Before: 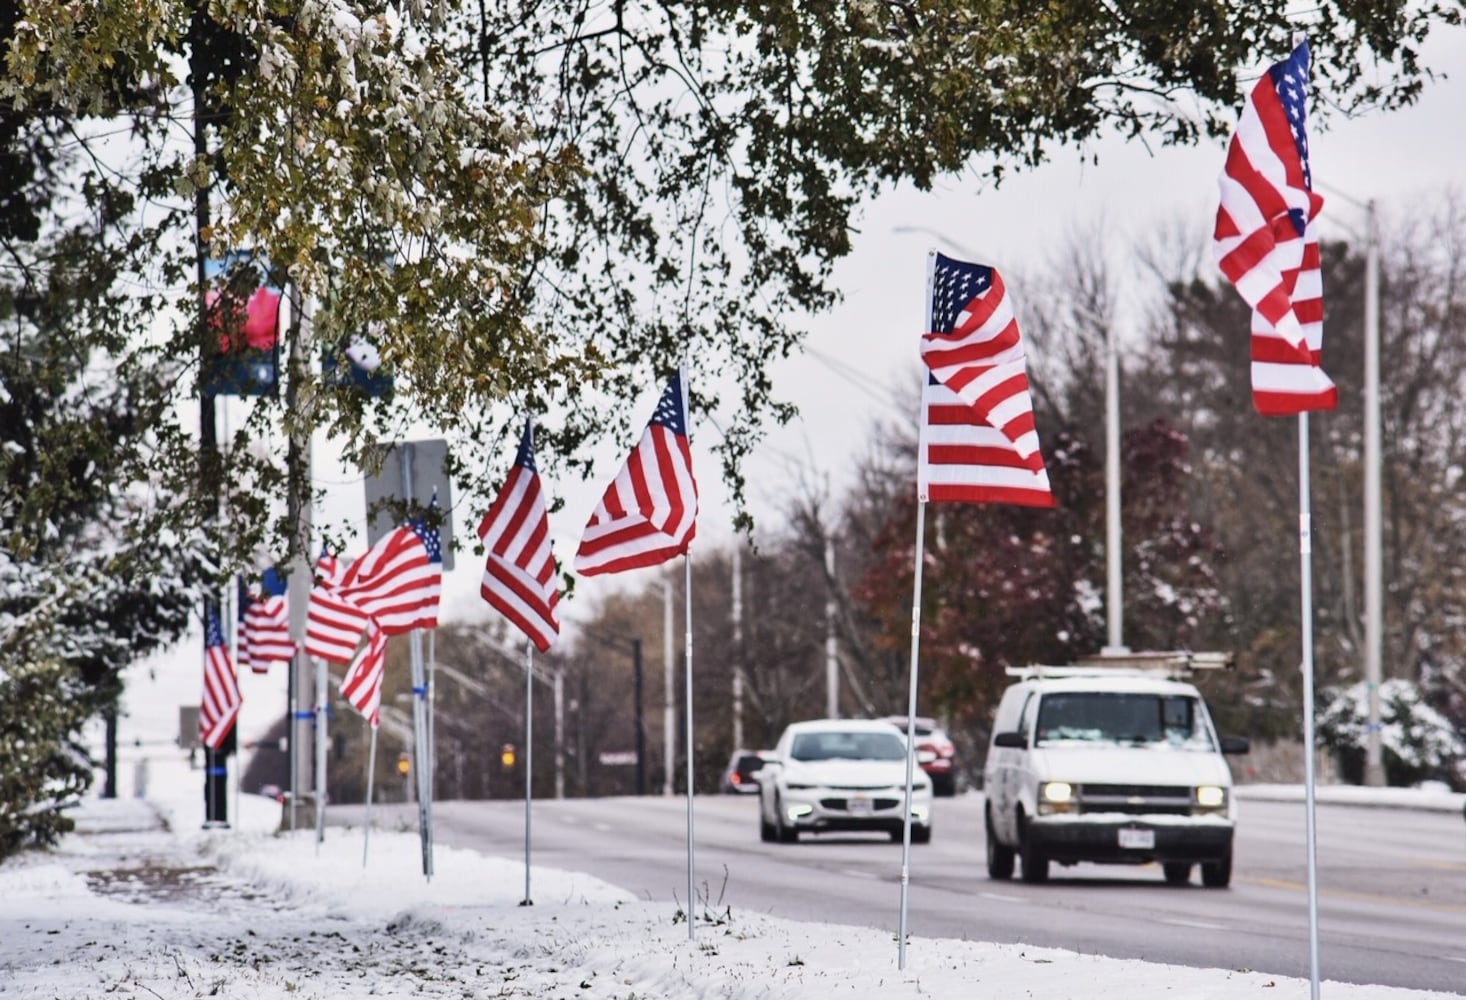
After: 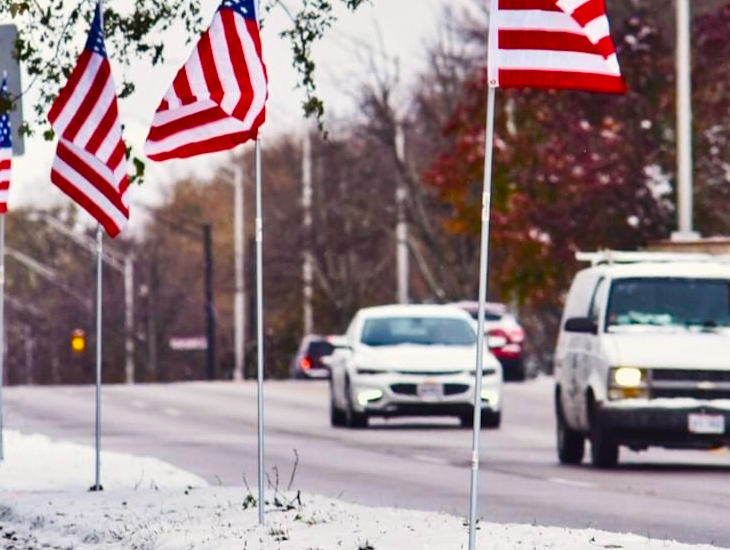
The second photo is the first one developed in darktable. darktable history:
tone equalizer: on, module defaults
crop: left 29.334%, top 41.502%, right 20.814%, bottom 3.474%
color balance rgb: highlights gain › luminance 6.909%, highlights gain › chroma 1.892%, highlights gain › hue 87.14°, linear chroma grading › global chroma 49.446%, perceptual saturation grading › global saturation 20%, perceptual saturation grading › highlights -25.78%, perceptual saturation grading › shadows 49.249%, global vibrance 9.288%
